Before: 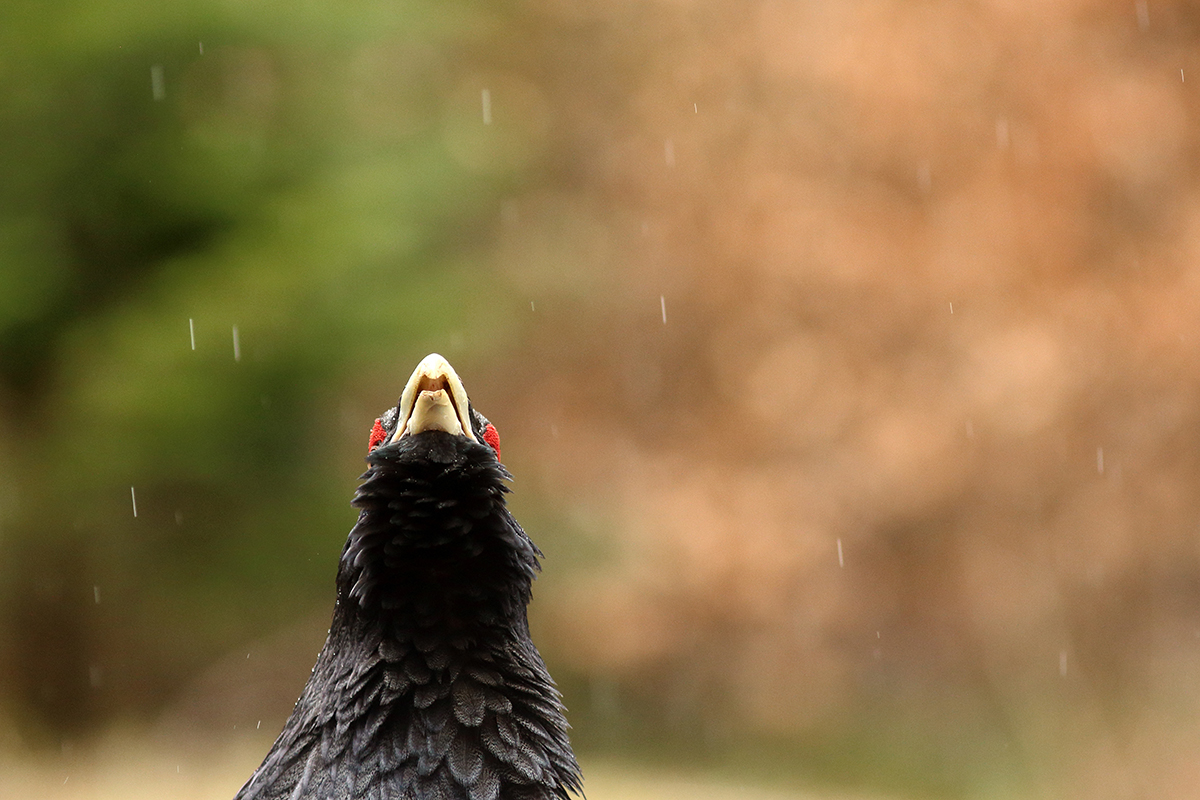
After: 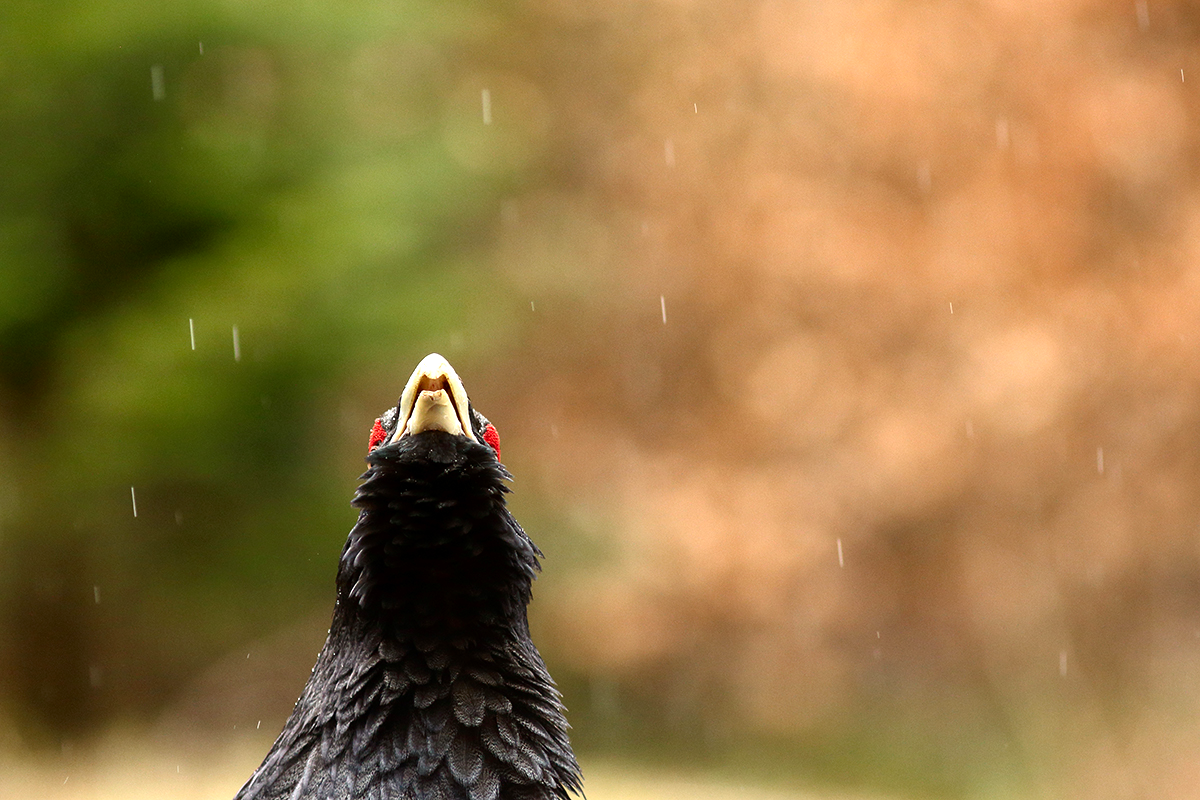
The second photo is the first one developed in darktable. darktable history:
levels: levels [0, 0.43, 0.859]
contrast brightness saturation: brightness -0.09
